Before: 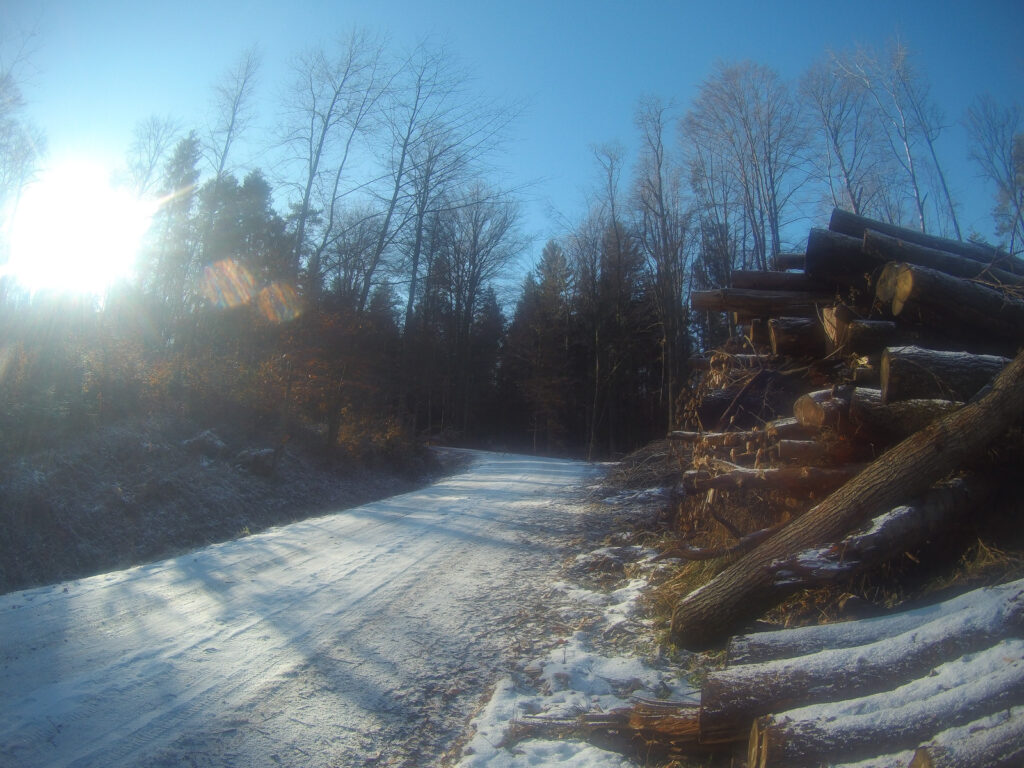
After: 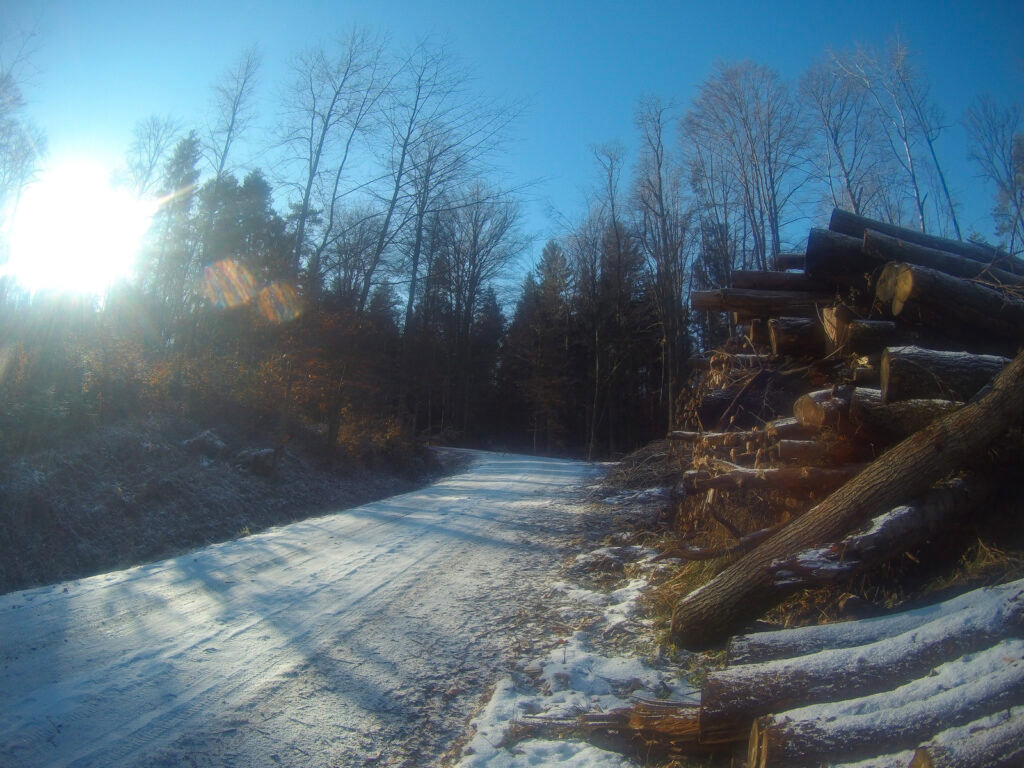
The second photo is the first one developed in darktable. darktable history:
haze removal: strength 0.282, distance 0.247, compatibility mode true, adaptive false
color zones: curves: ch1 [(0, 0.469) (0.001, 0.469) (0.12, 0.446) (0.248, 0.469) (0.5, 0.5) (0.748, 0.5) (0.999, 0.469) (1, 0.469)], mix -123.72%
